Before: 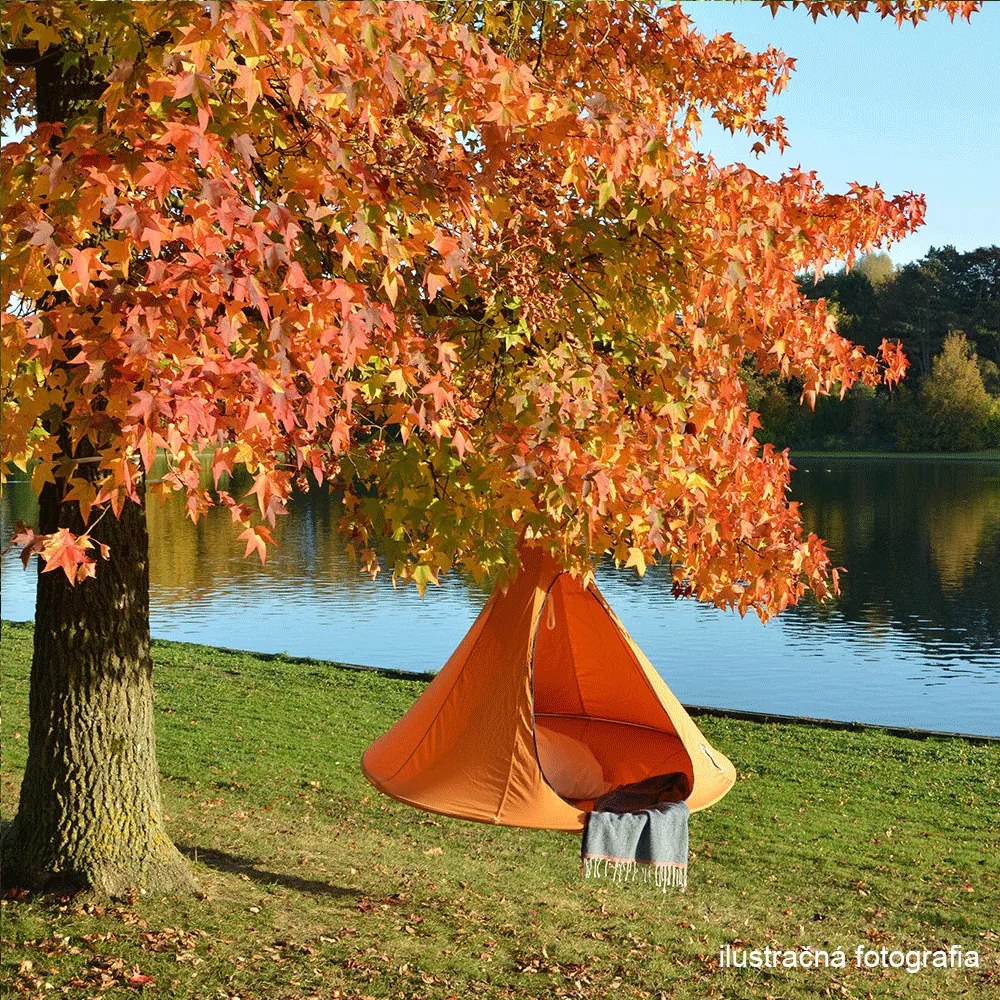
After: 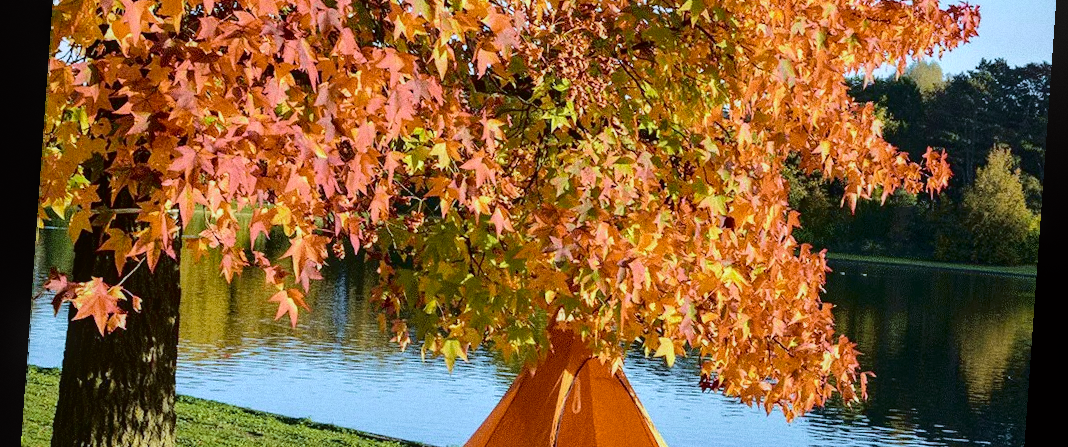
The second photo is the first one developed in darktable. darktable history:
crop and rotate: top 23.84%, bottom 34.294%
tone curve: curves: ch0 [(0.003, 0) (0.066, 0.017) (0.163, 0.09) (0.264, 0.238) (0.395, 0.421) (0.517, 0.575) (0.633, 0.687) (0.791, 0.814) (1, 1)]; ch1 [(0, 0) (0.149, 0.17) (0.327, 0.339) (0.39, 0.403) (0.456, 0.463) (0.501, 0.502) (0.512, 0.507) (0.53, 0.533) (0.575, 0.592) (0.671, 0.655) (0.729, 0.679) (1, 1)]; ch2 [(0, 0) (0.337, 0.382) (0.464, 0.47) (0.501, 0.502) (0.527, 0.532) (0.563, 0.555) (0.615, 0.61) (0.663, 0.68) (1, 1)], color space Lab, independent channels, preserve colors none
rotate and perspective: rotation 4.1°, automatic cropping off
local contrast: detail 110%
white balance: red 0.926, green 1.003, blue 1.133
grain: coarseness 22.88 ISO
contrast brightness saturation: contrast 0.04, saturation 0.07
velvia: on, module defaults
